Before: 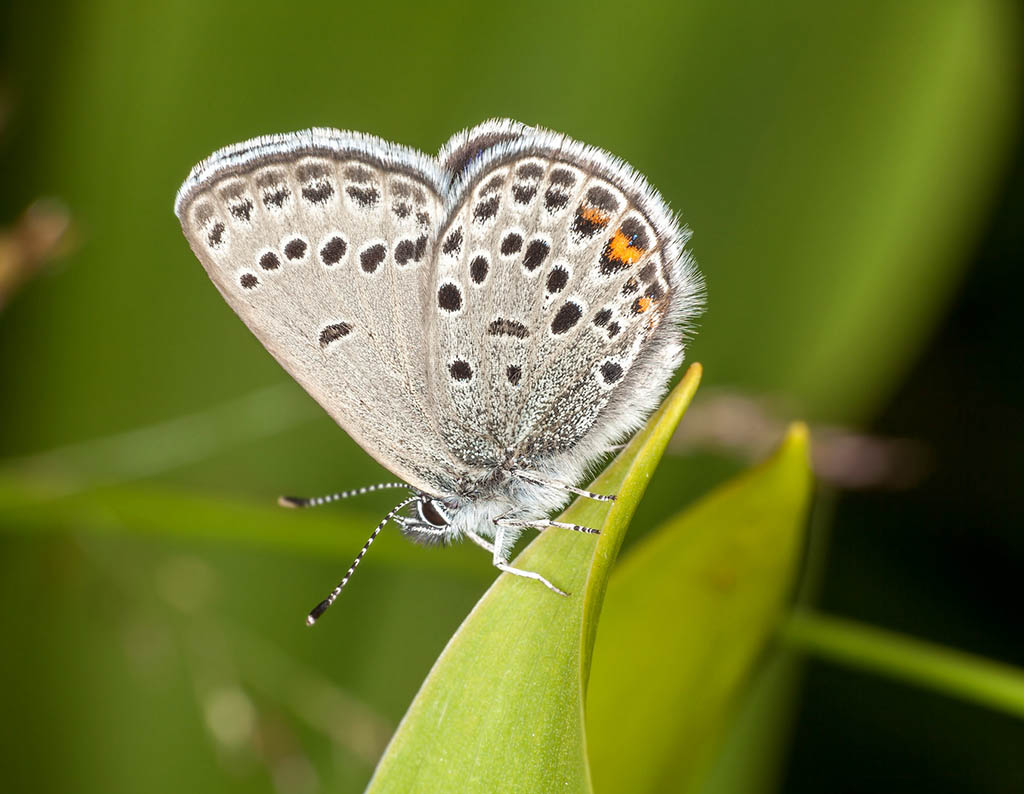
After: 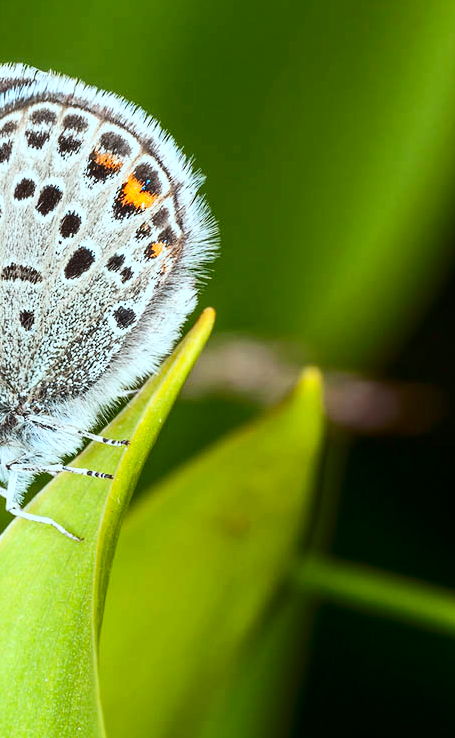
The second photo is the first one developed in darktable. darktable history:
crop: left 47.627%, top 6.951%, right 7.934%
contrast brightness saturation: contrast 0.259, brightness 0.022, saturation 0.863
color correction: highlights a* -12.4, highlights b* -17.57, saturation 0.712
